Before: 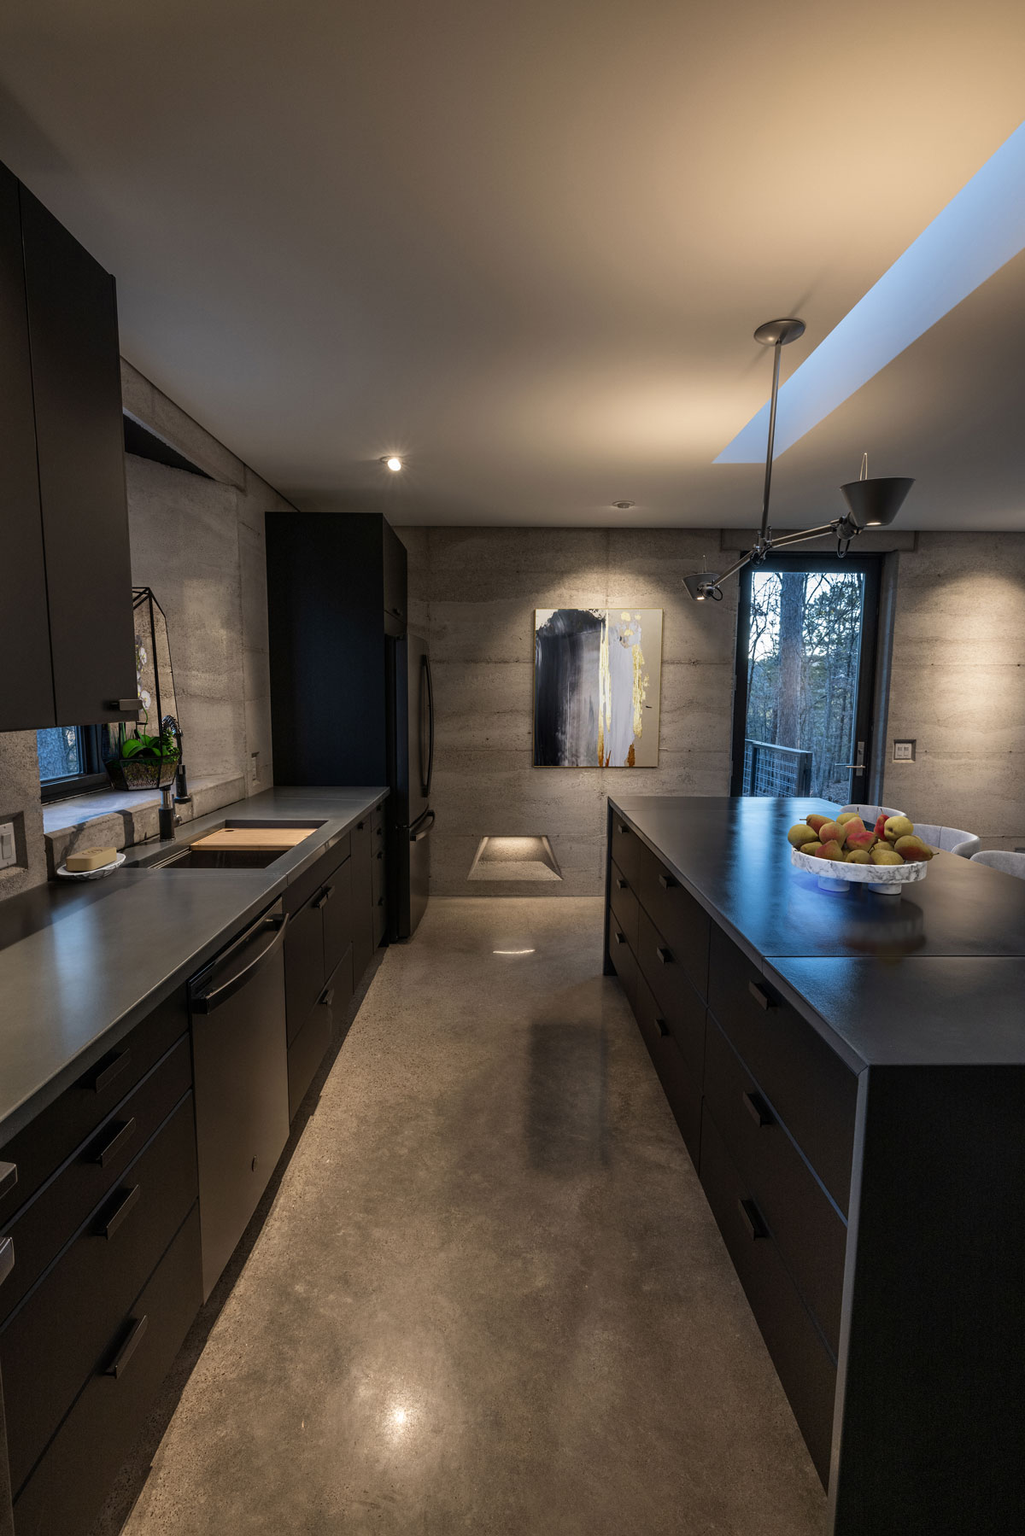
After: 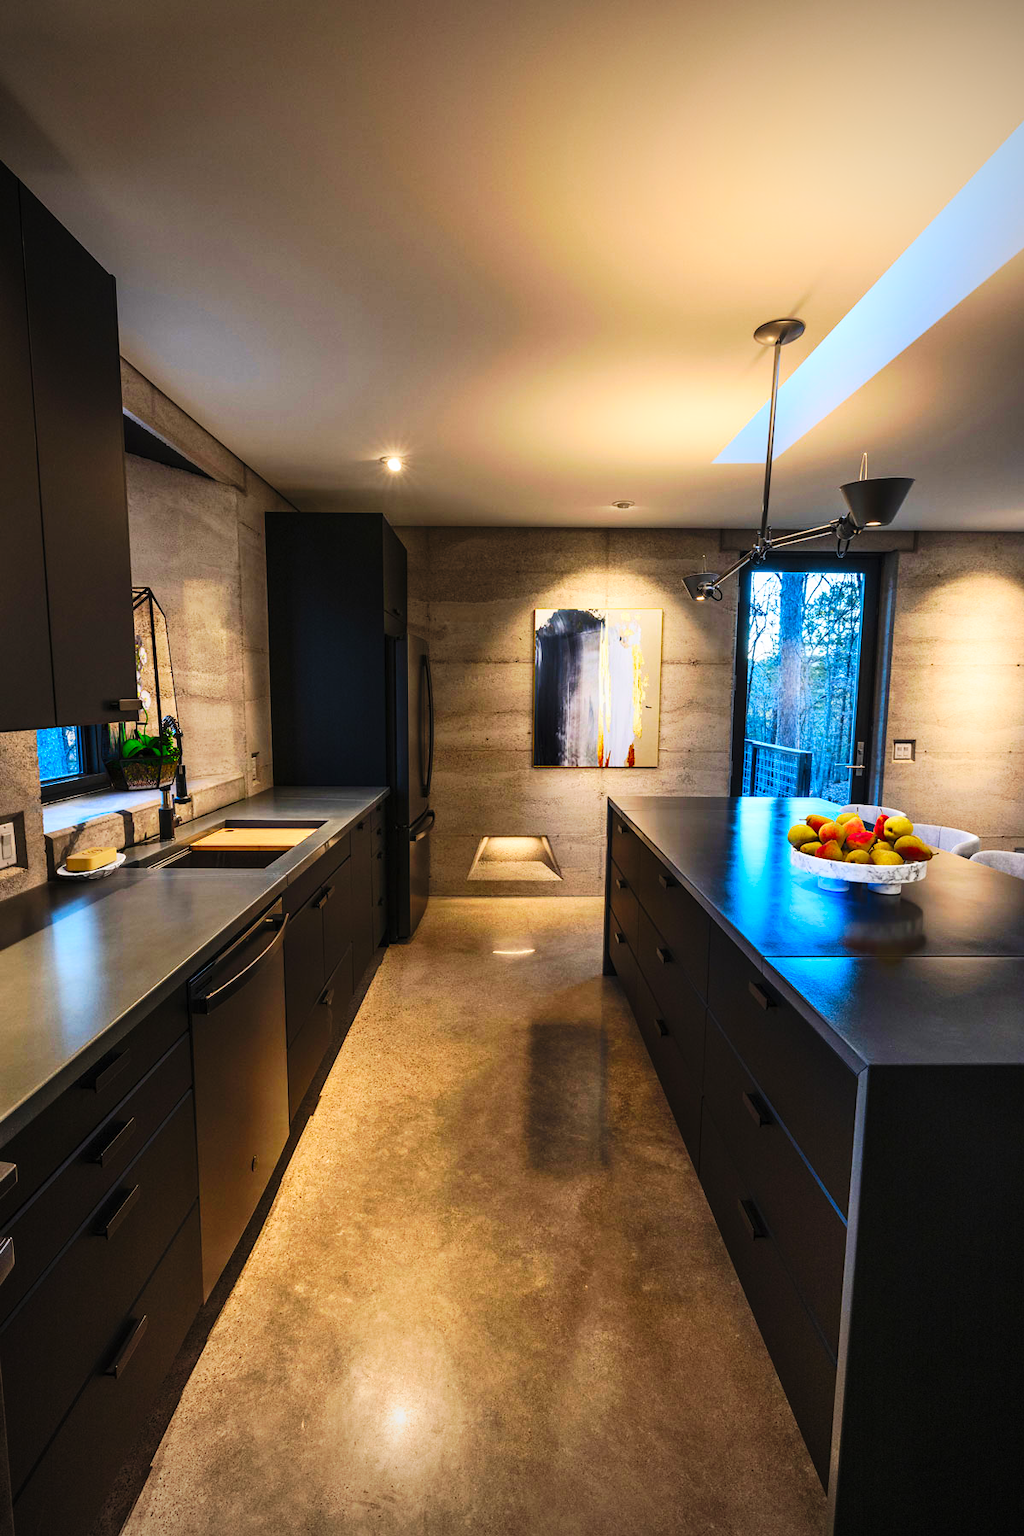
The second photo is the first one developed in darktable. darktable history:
contrast brightness saturation: contrast 0.2, brightness 0.2, saturation 0.8
base curve: curves: ch0 [(0, 0) (0.032, 0.025) (0.121, 0.166) (0.206, 0.329) (0.605, 0.79) (1, 1)], preserve colors none
vignetting: fall-off start 71.74%
